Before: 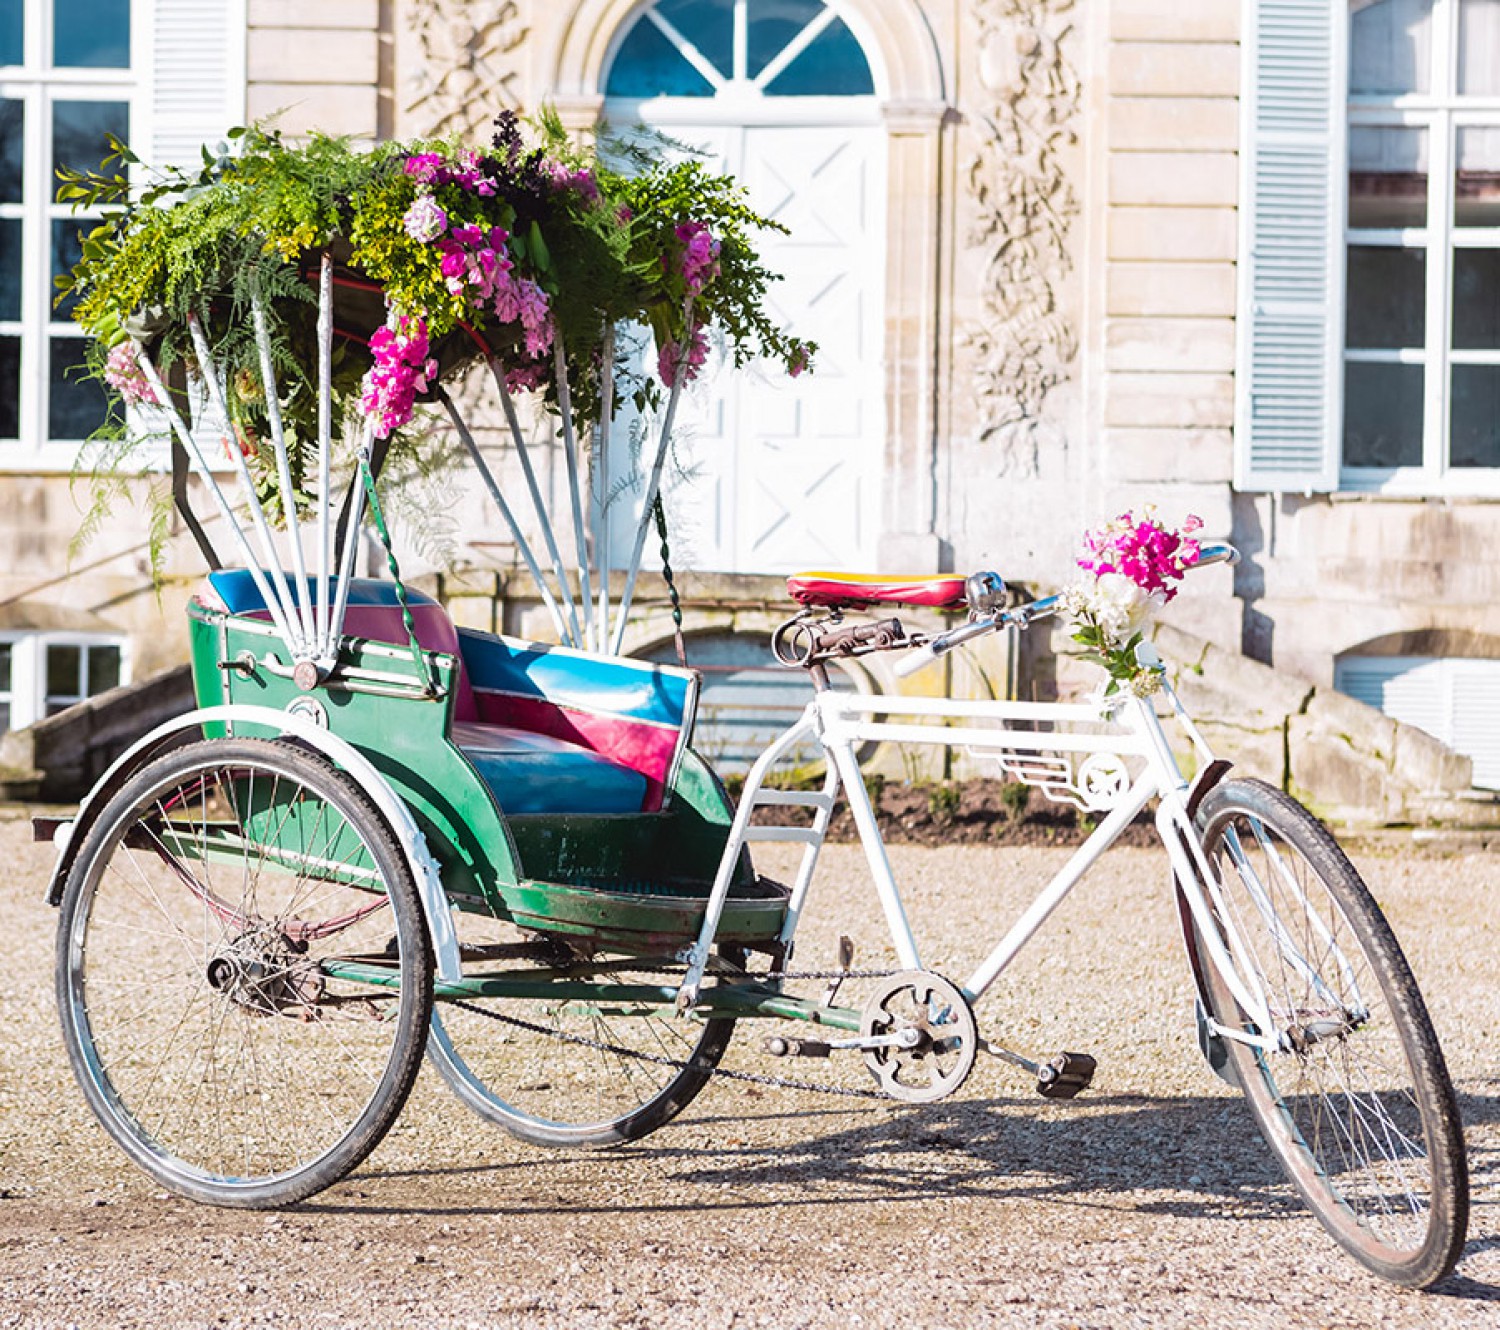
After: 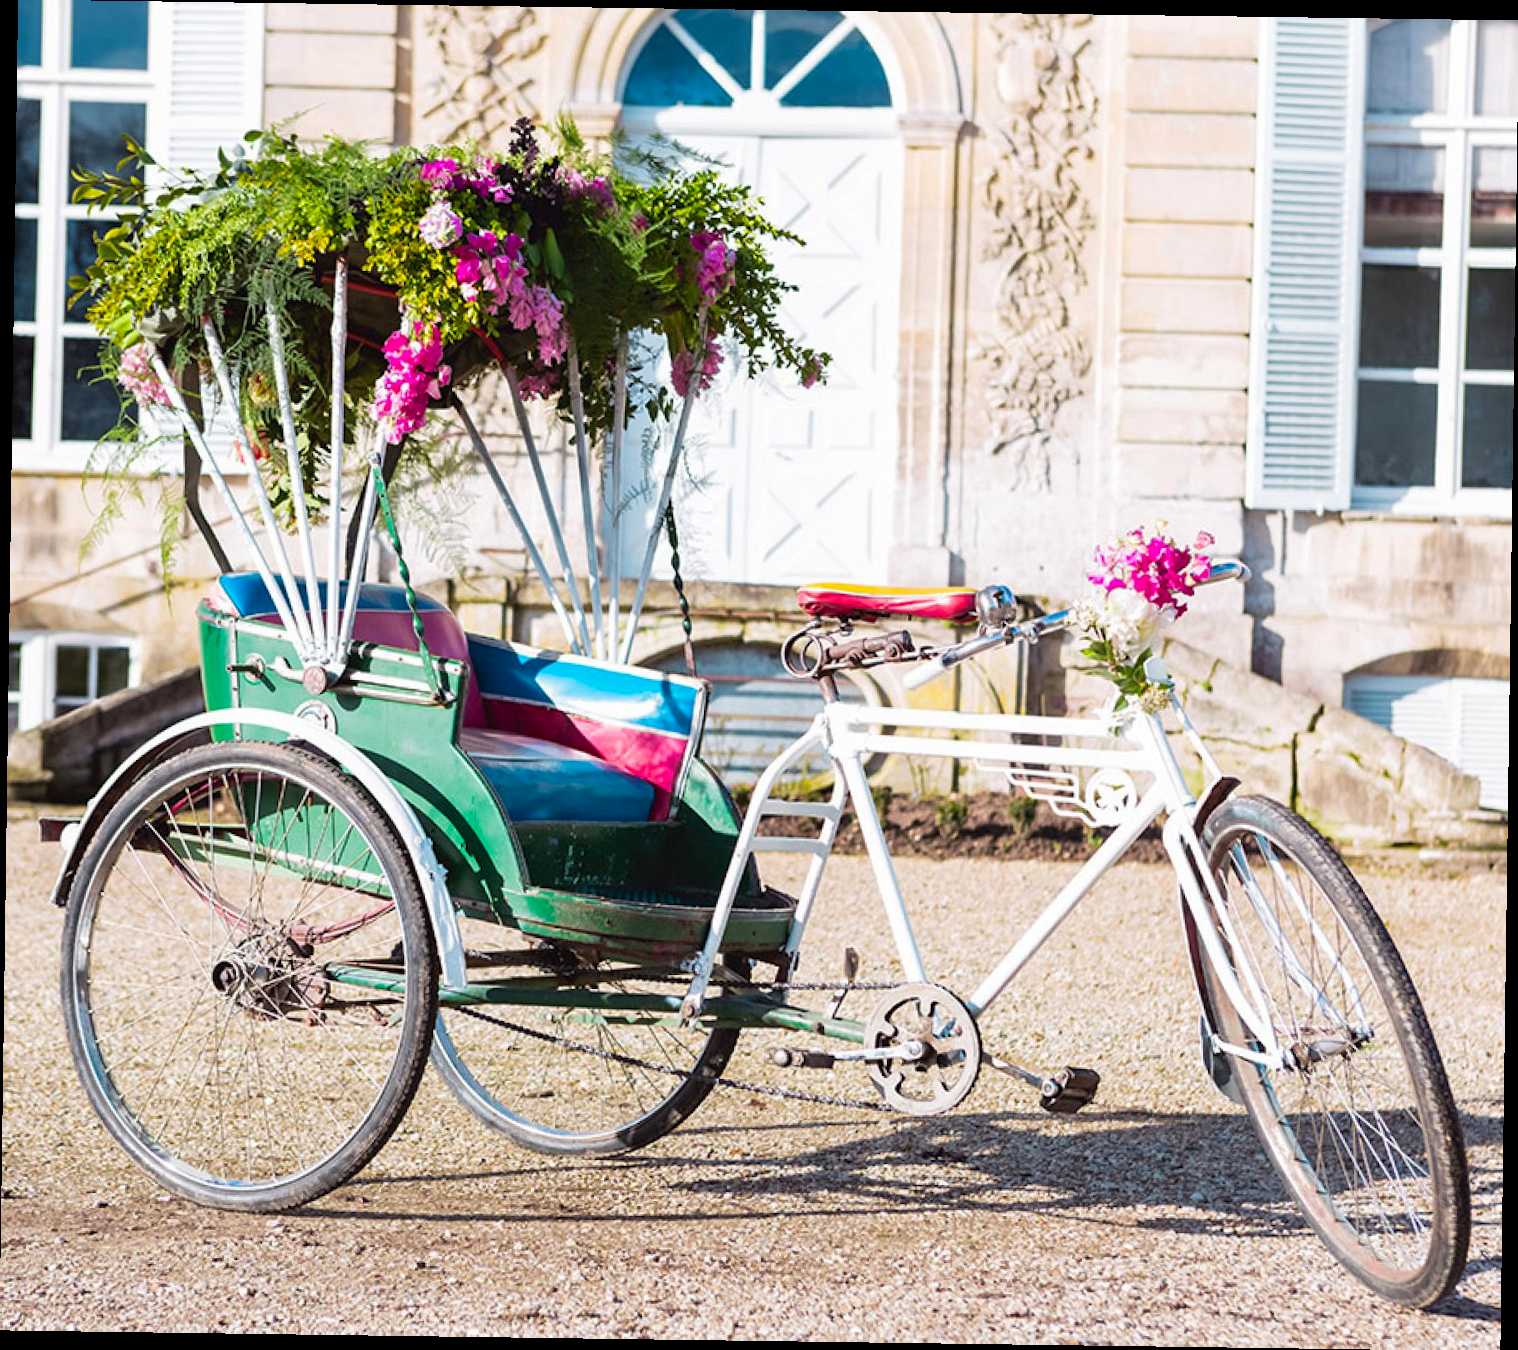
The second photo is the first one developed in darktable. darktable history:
exposure: black level correction 0.001, compensate highlight preservation false
rotate and perspective: rotation 0.8°, automatic cropping off
contrast brightness saturation: contrast 0.04, saturation 0.07
